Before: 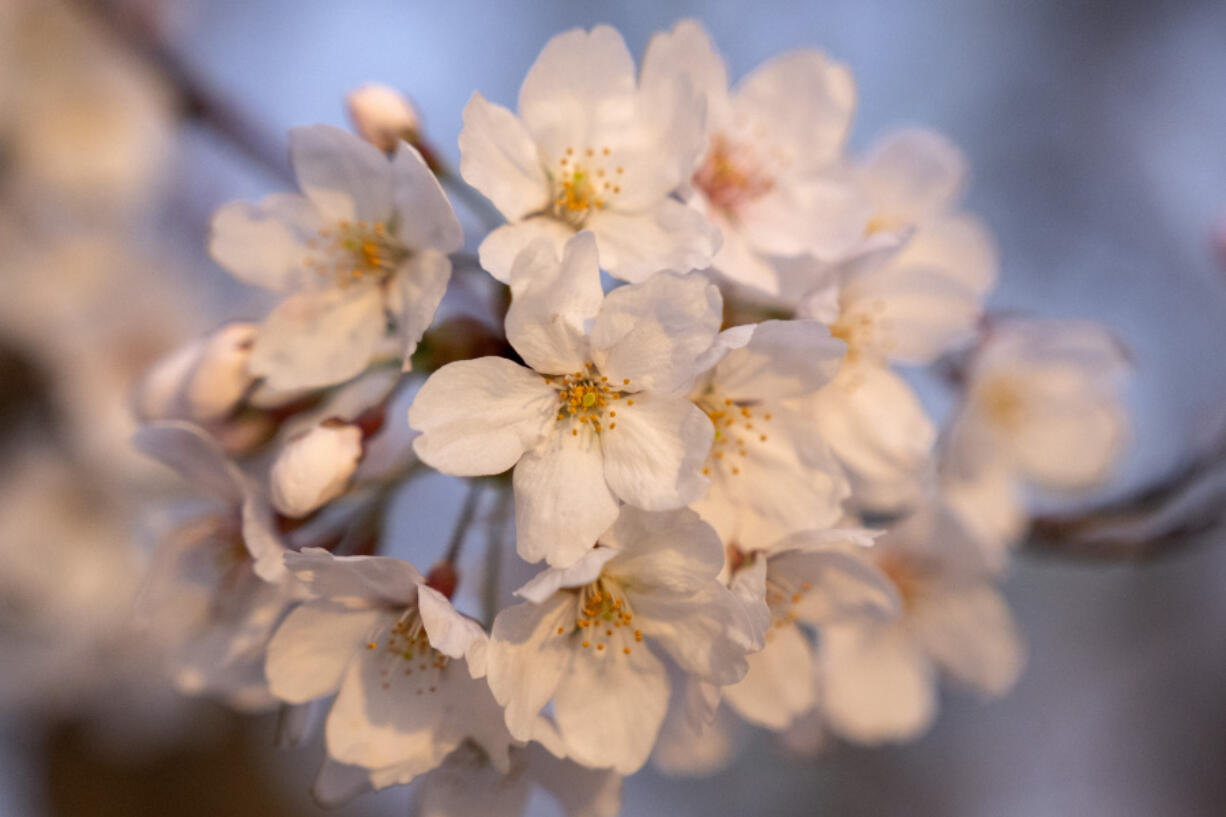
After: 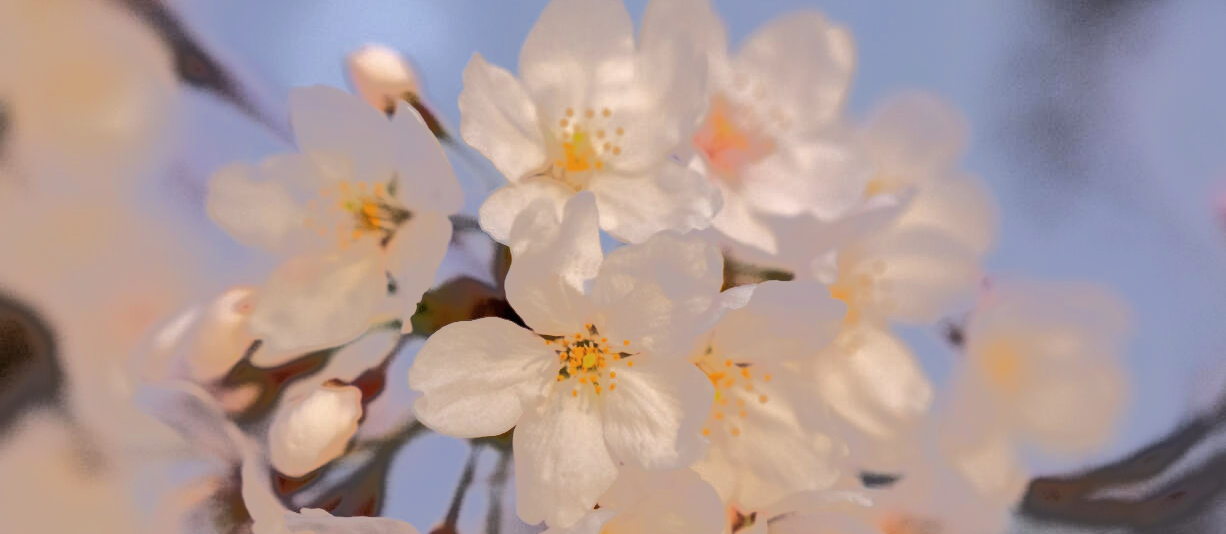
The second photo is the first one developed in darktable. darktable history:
crop and rotate: top 4.85%, bottom 29.737%
contrast brightness saturation: saturation -0.048
tone equalizer: -7 EV -0.613 EV, -6 EV 0.983 EV, -5 EV -0.469 EV, -4 EV 0.411 EV, -3 EV 0.425 EV, -2 EV 0.133 EV, -1 EV -0.134 EV, +0 EV -0.382 EV, edges refinement/feathering 500, mask exposure compensation -1.57 EV, preserve details no
